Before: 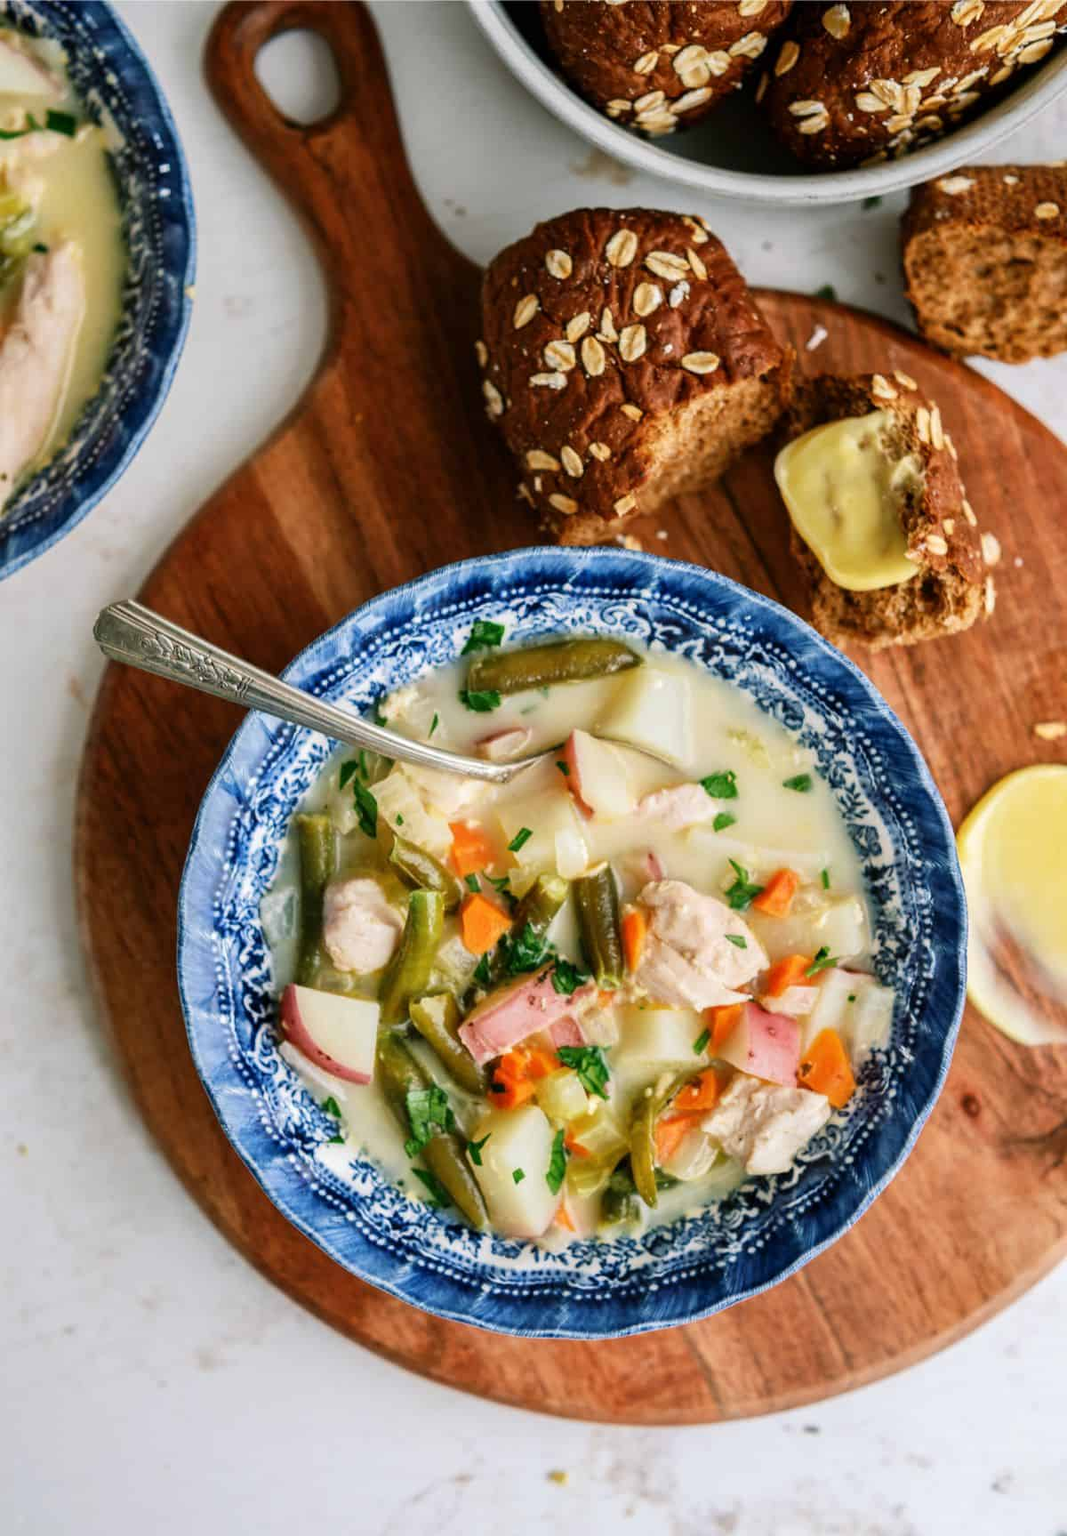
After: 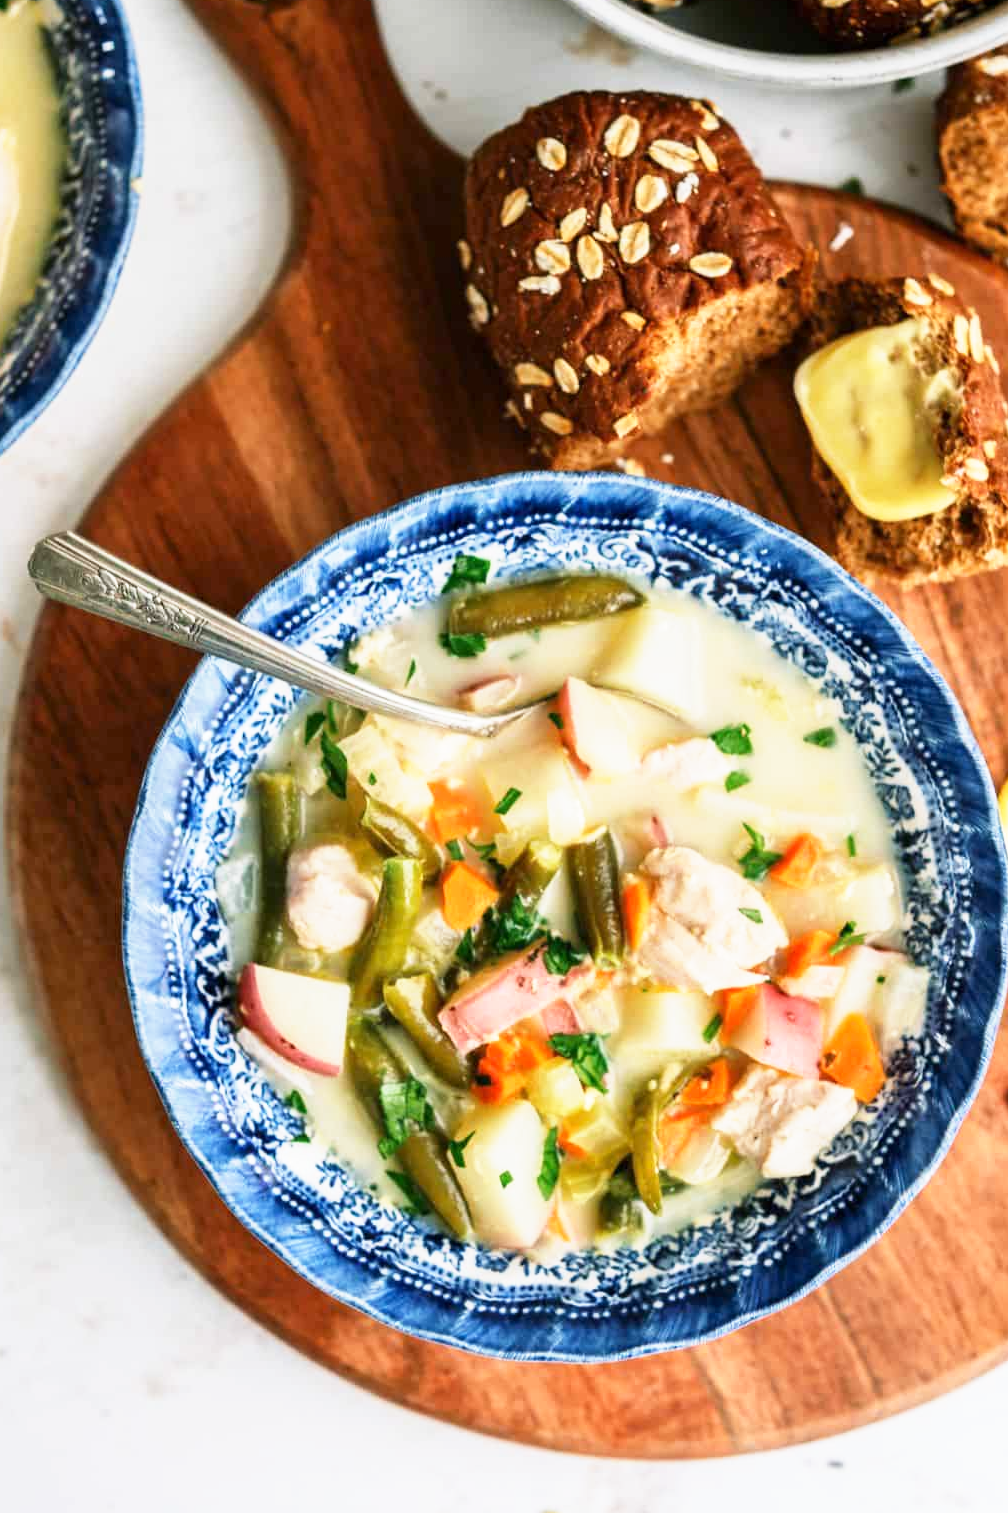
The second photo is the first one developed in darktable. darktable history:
crop: left 6.435%, top 8.33%, right 9.531%, bottom 4.034%
base curve: curves: ch0 [(0, 0) (0.557, 0.834) (1, 1)], preserve colors none
